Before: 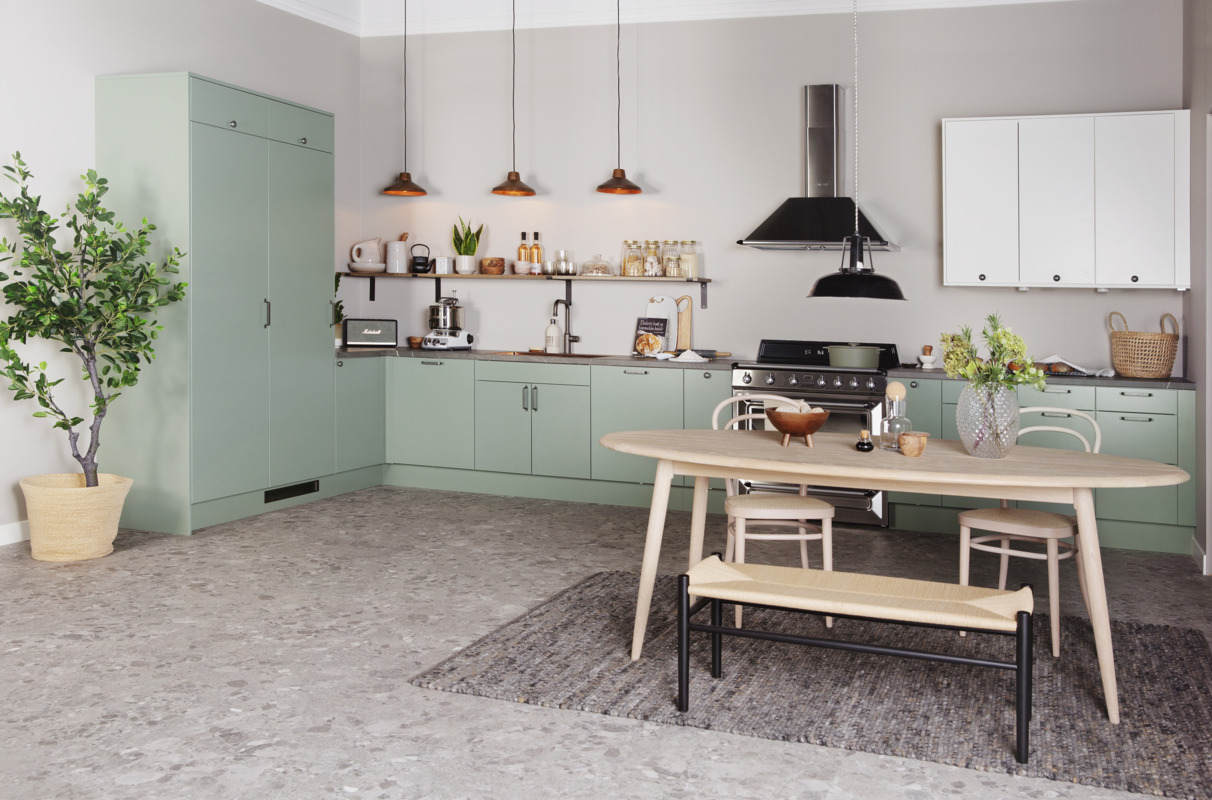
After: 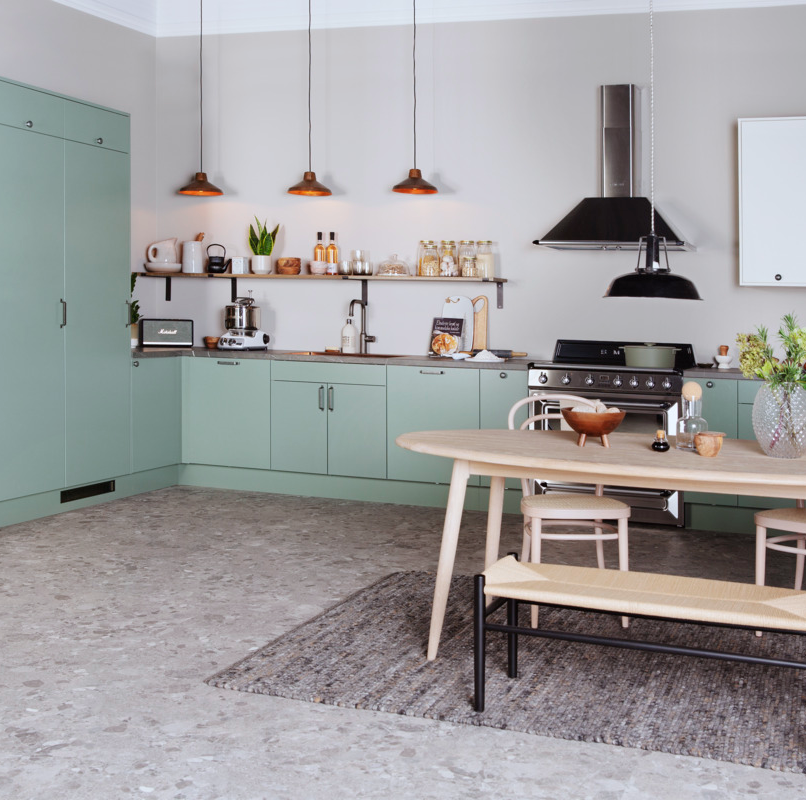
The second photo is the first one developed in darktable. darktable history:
crop: left 16.899%, right 16.556%
white balance: red 0.976, blue 1.04
